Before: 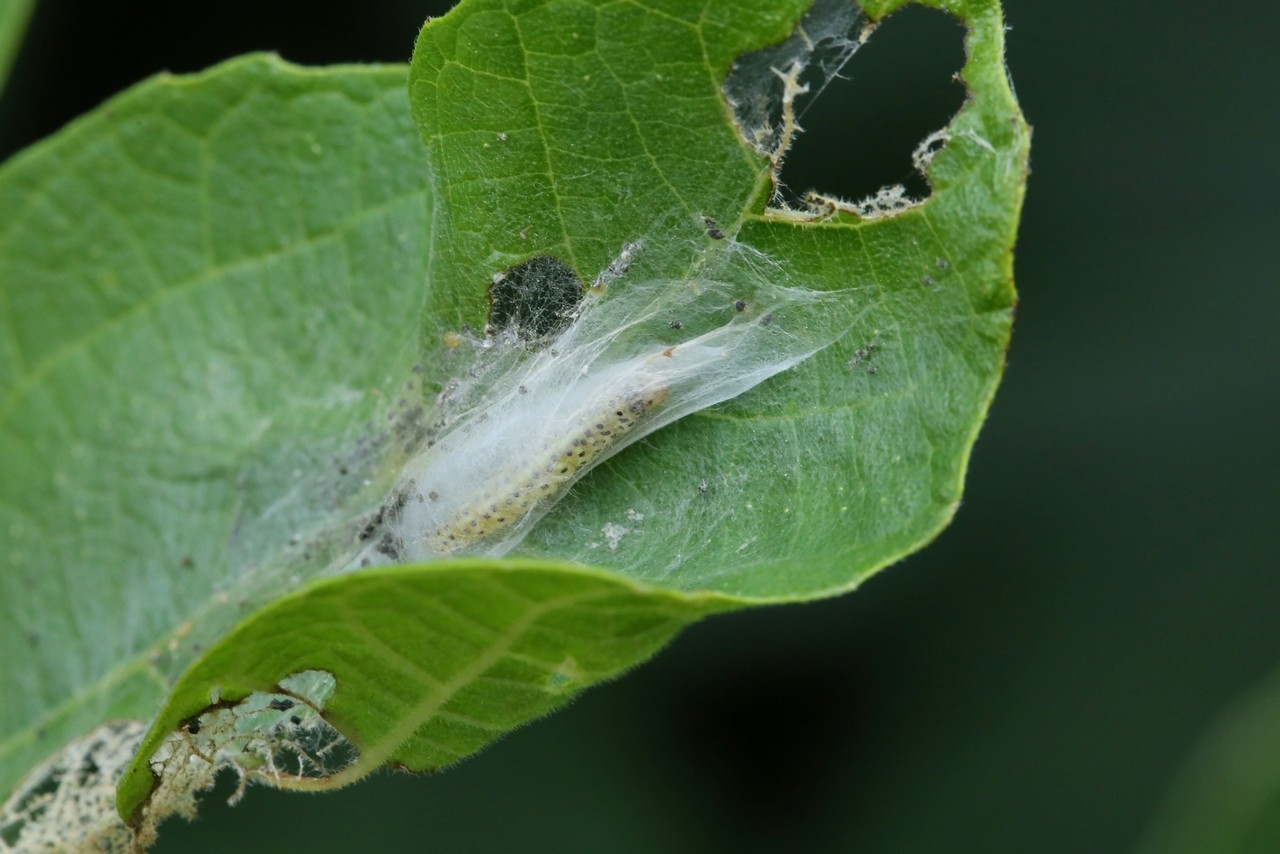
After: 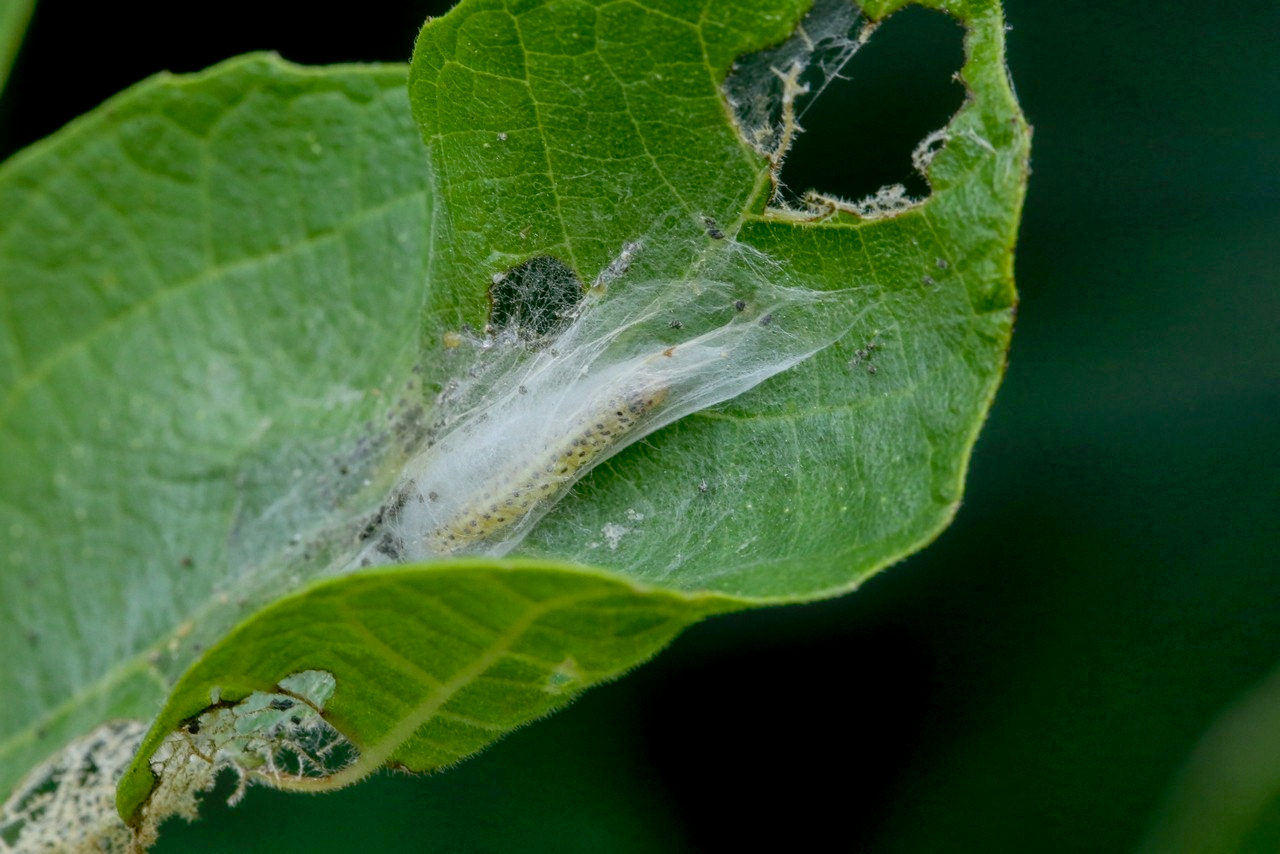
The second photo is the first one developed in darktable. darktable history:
exposure: black level correction 0.017, exposure -0.009 EV, compensate exposure bias true, compensate highlight preservation false
local contrast: highlights 73%, shadows 17%, midtone range 0.196
